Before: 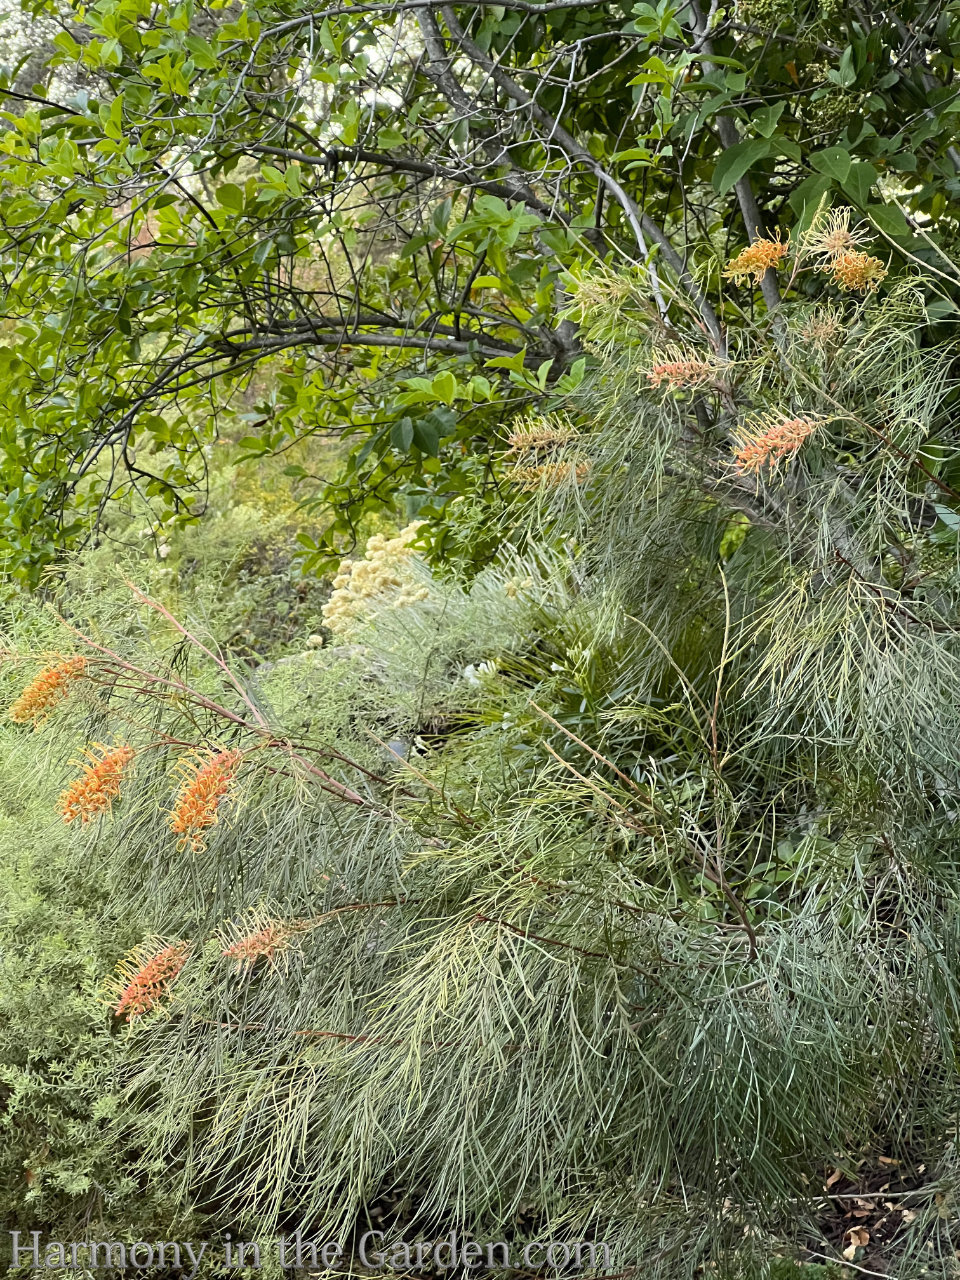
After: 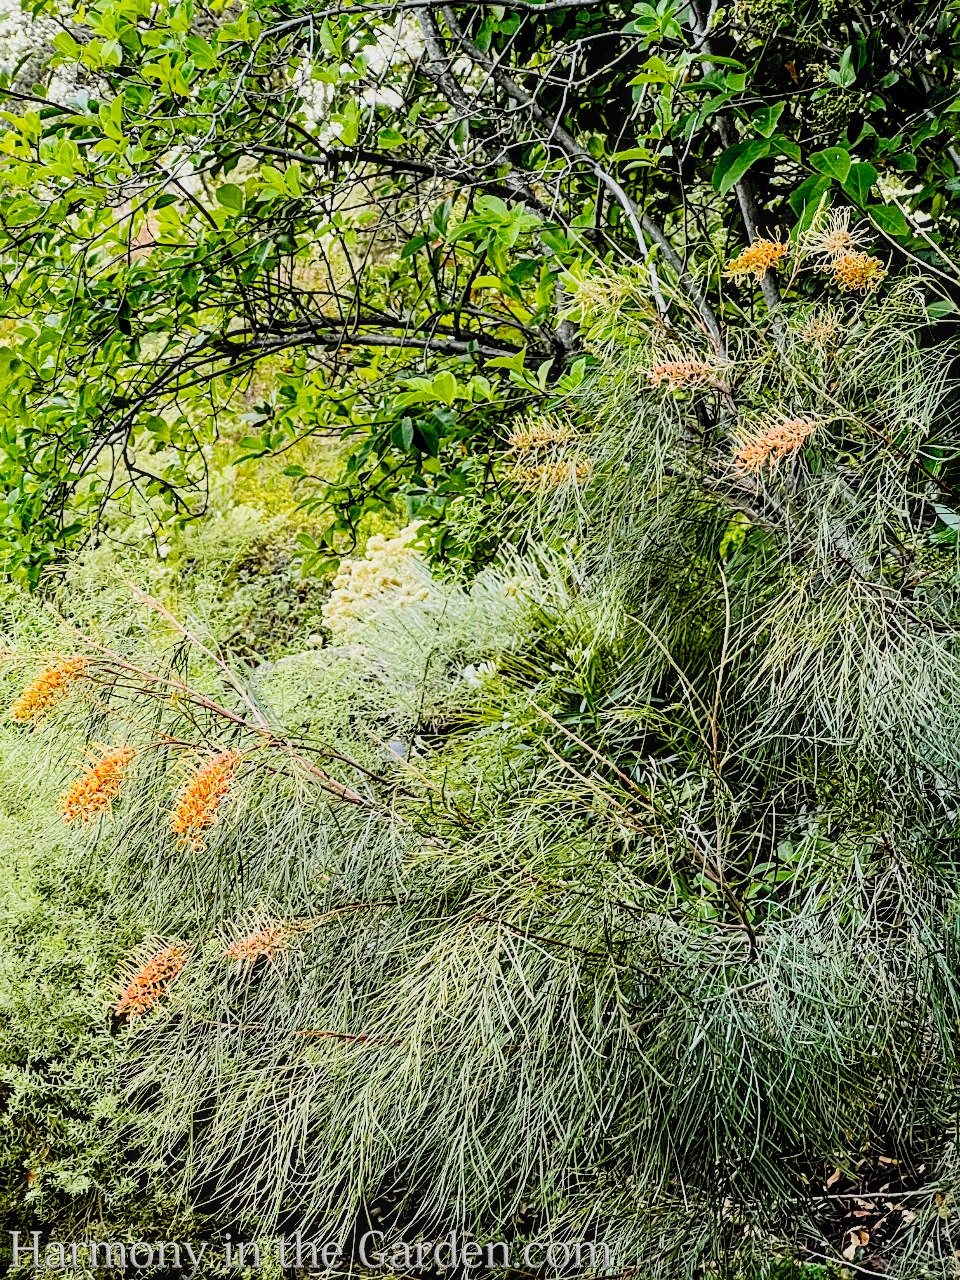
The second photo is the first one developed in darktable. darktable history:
sharpen: amount 0.478
contrast brightness saturation: contrast 0.2, brightness 0.16, saturation 0.22
local contrast: on, module defaults
filmic rgb: black relative exposure -2.85 EV, white relative exposure 4.56 EV, hardness 1.77, contrast 1.25, preserve chrominance no, color science v5 (2021)
